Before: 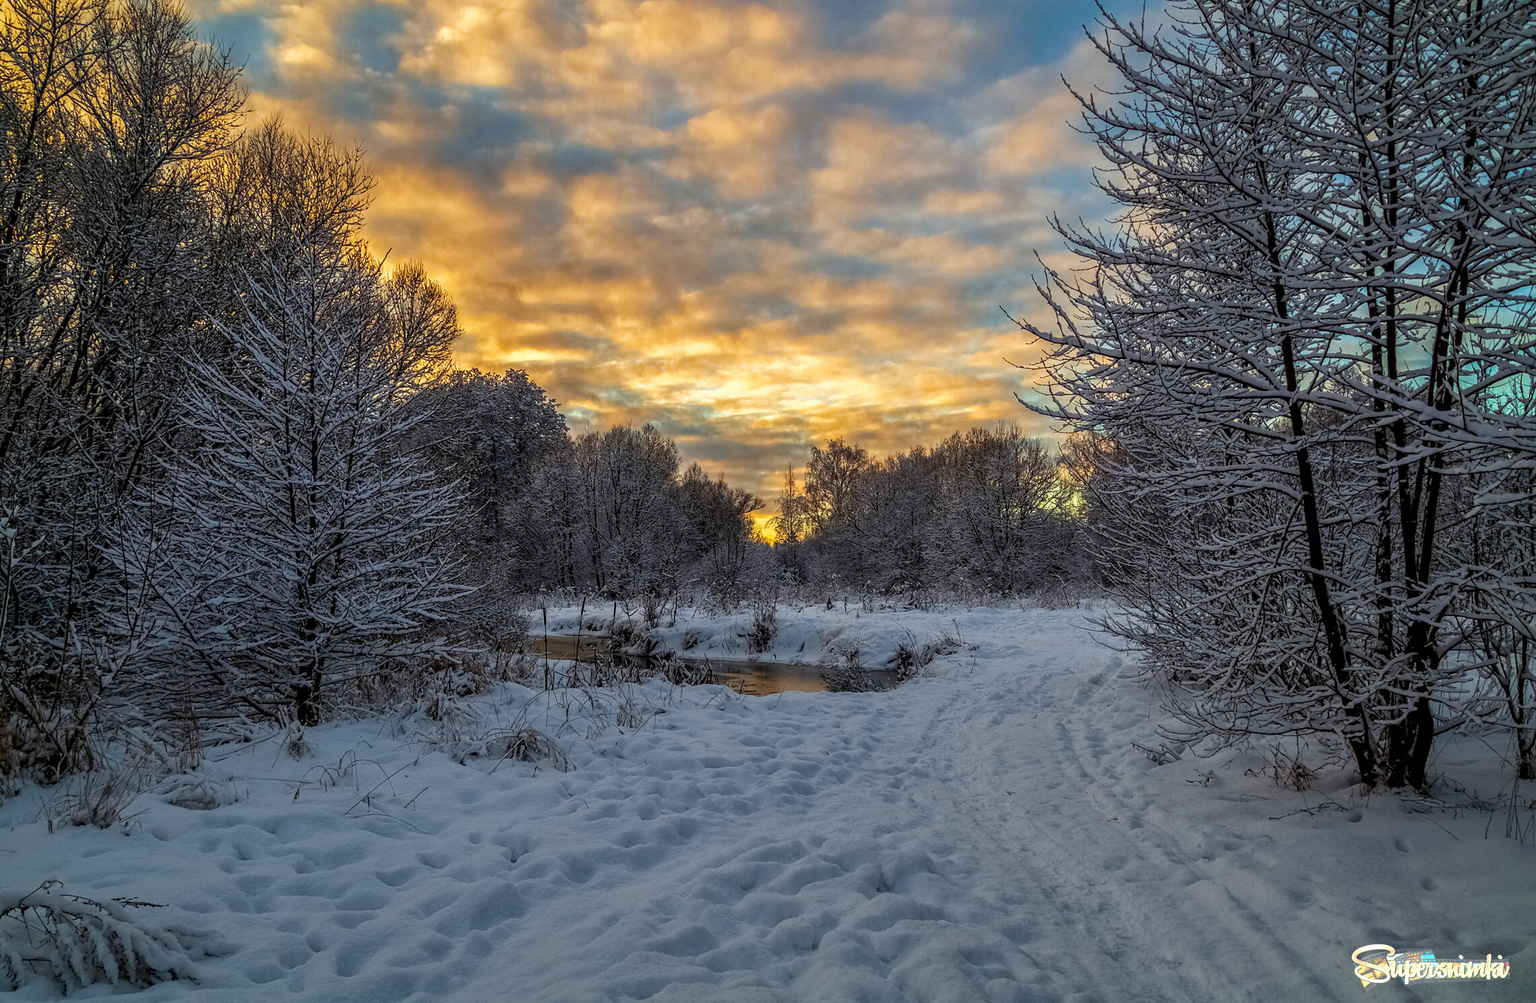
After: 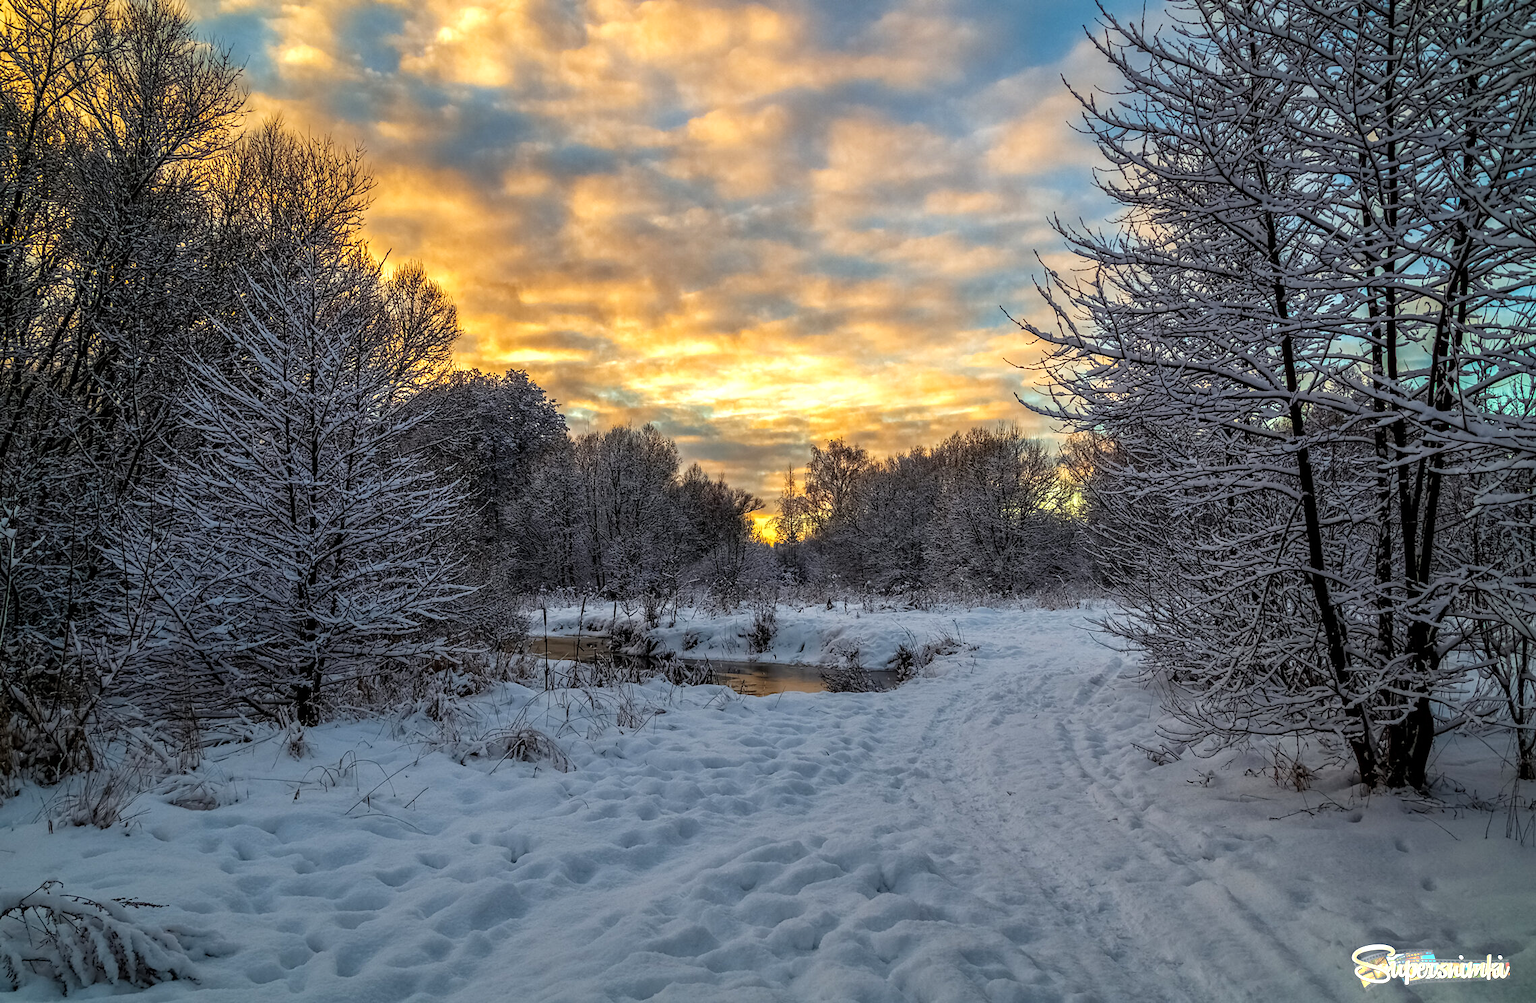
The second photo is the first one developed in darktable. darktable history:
tone equalizer: -8 EV -0.416 EV, -7 EV -0.391 EV, -6 EV -0.346 EV, -5 EV -0.247 EV, -3 EV 0.237 EV, -2 EV 0.359 EV, -1 EV 0.392 EV, +0 EV 0.435 EV
